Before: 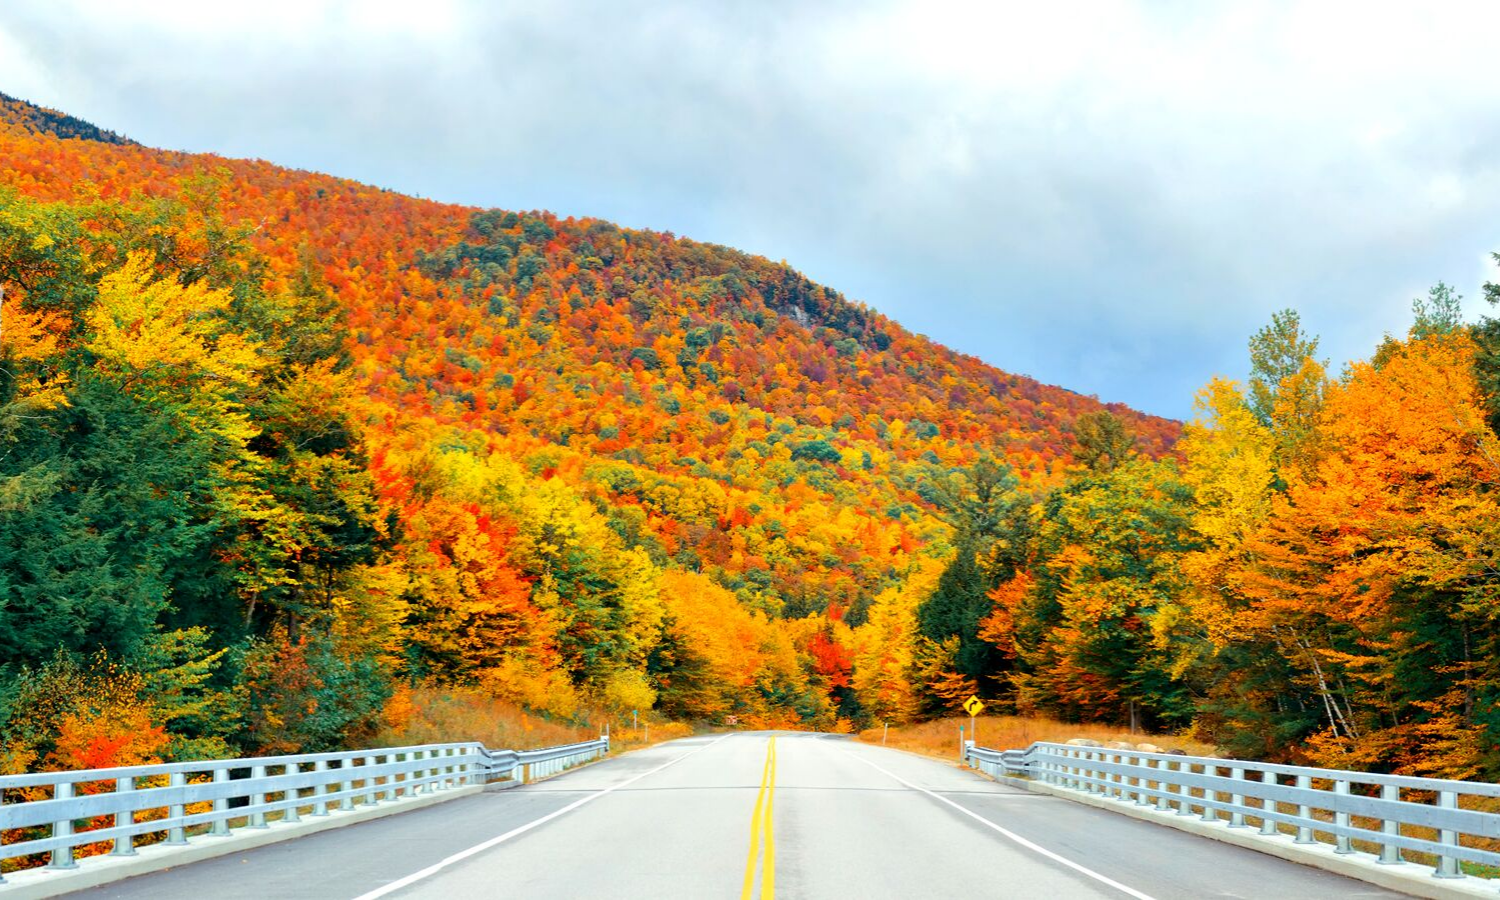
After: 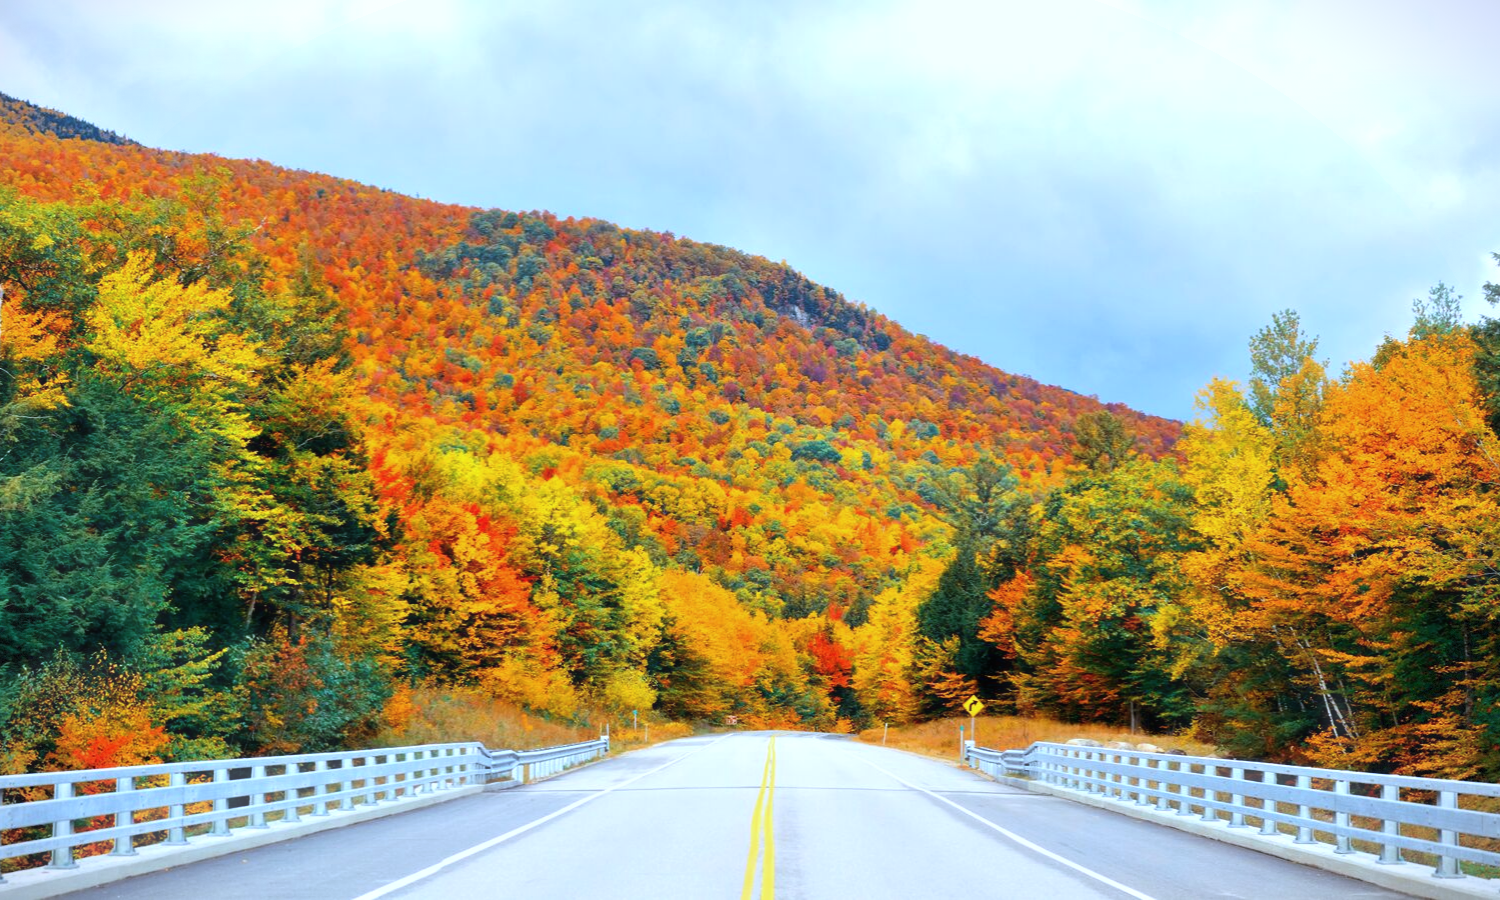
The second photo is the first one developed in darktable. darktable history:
white balance: red 0.948, green 1.02, blue 1.176
haze removal: strength -0.1, adaptive false
vignetting: fall-off start 100%, brightness -0.406, saturation -0.3, width/height ratio 1.324, dithering 8-bit output, unbound false
